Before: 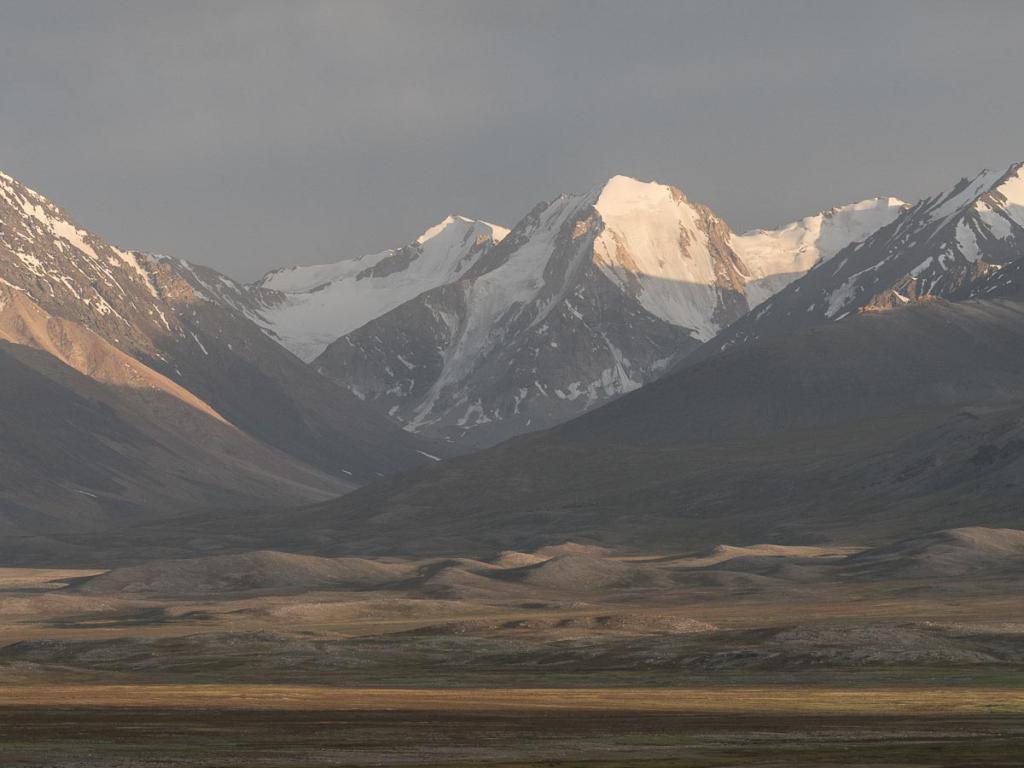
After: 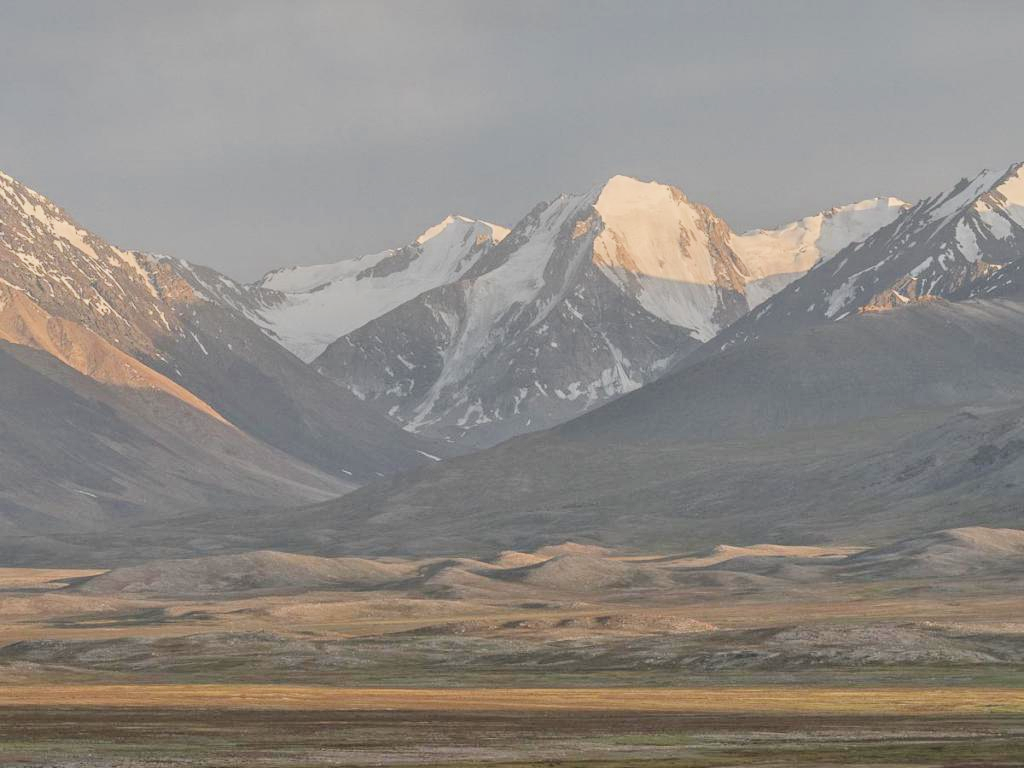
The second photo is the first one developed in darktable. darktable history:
filmic rgb: black relative exposure -7.65 EV, white relative exposure 4.56 EV, hardness 3.61, color science v6 (2022)
tone equalizer: -7 EV 0.143 EV, -6 EV 0.58 EV, -5 EV 1.13 EV, -4 EV 1.34 EV, -3 EV 1.14 EV, -2 EV 0.6 EV, -1 EV 0.151 EV
color zones: curves: ch0 [(0, 0.425) (0.143, 0.422) (0.286, 0.42) (0.429, 0.419) (0.571, 0.419) (0.714, 0.42) (0.857, 0.422) (1, 0.425)]
exposure: black level correction -0.002, exposure 0.542 EV, compensate highlight preservation false
local contrast: highlights 53%, shadows 51%, detail 130%, midtone range 0.45
